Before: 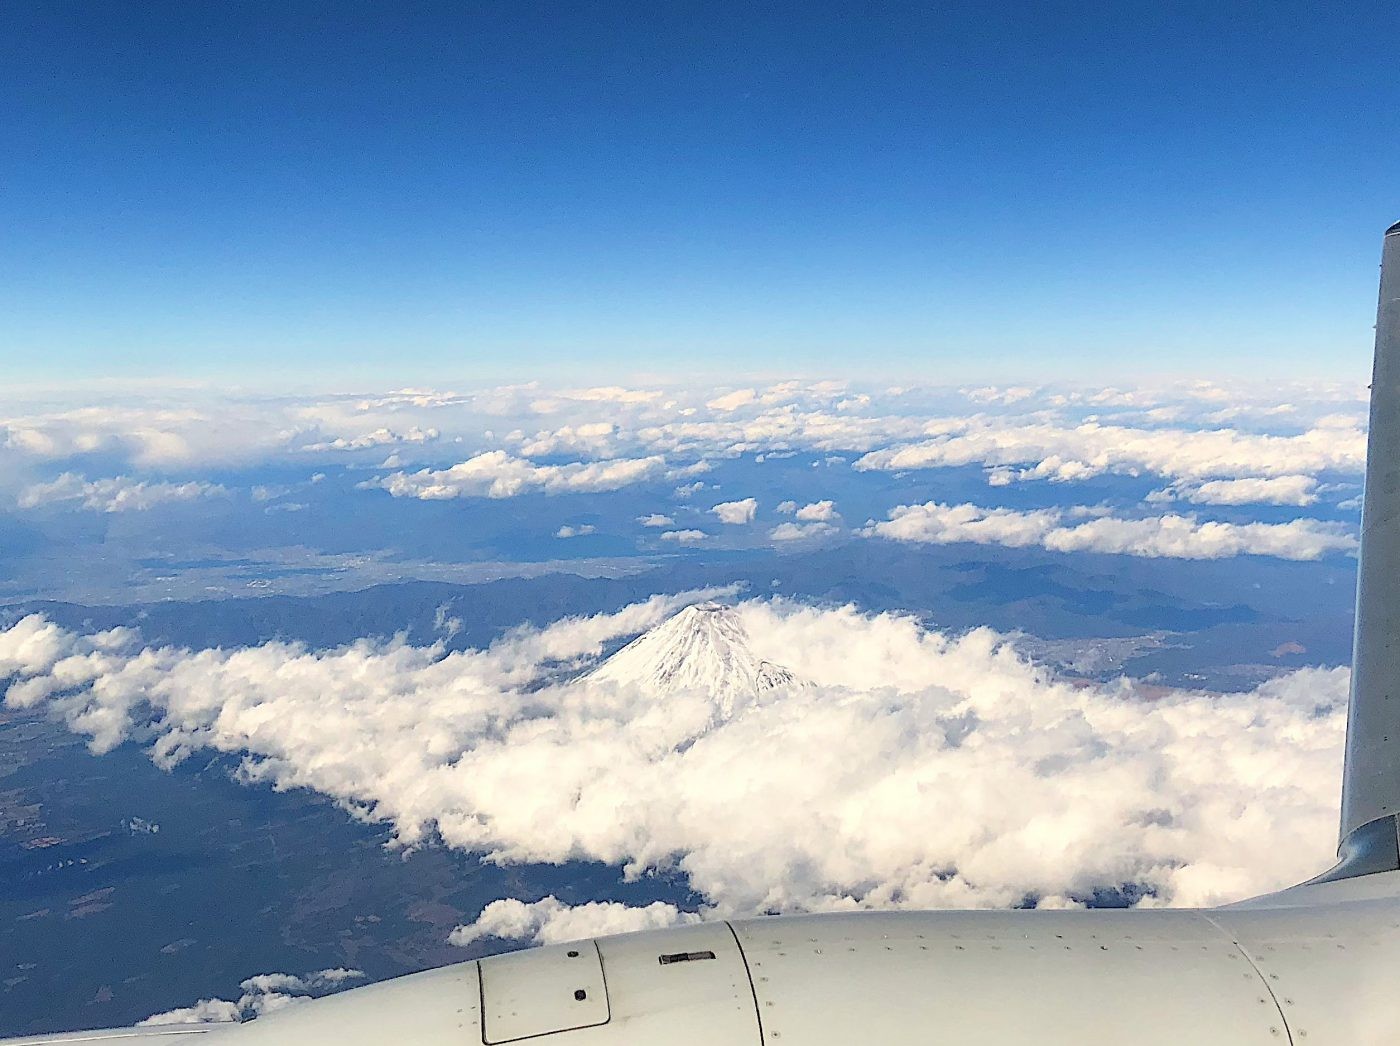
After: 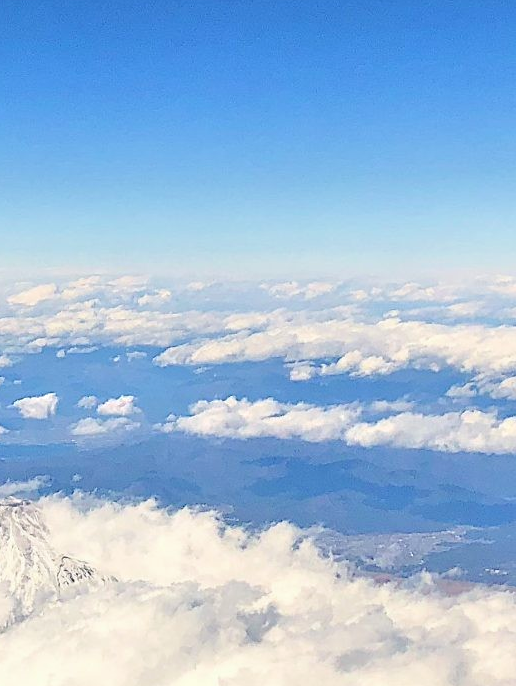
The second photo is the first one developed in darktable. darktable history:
tone equalizer: -8 EV 2 EV, -7 EV 2 EV, -6 EV 2 EV, -5 EV 2 EV, -4 EV 2 EV, -3 EV 1.5 EV, -2 EV 1 EV, -1 EV 0.5 EV
crop and rotate: left 49.936%, top 10.094%, right 13.136%, bottom 24.256%
